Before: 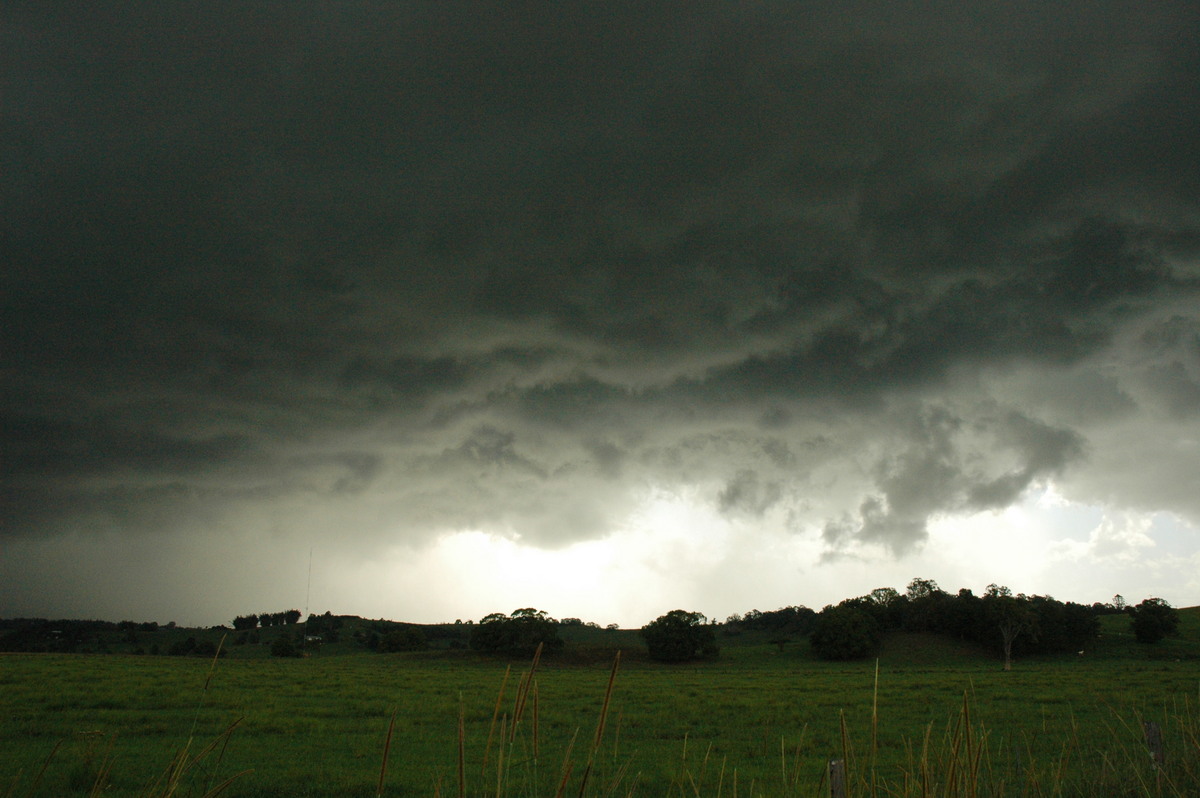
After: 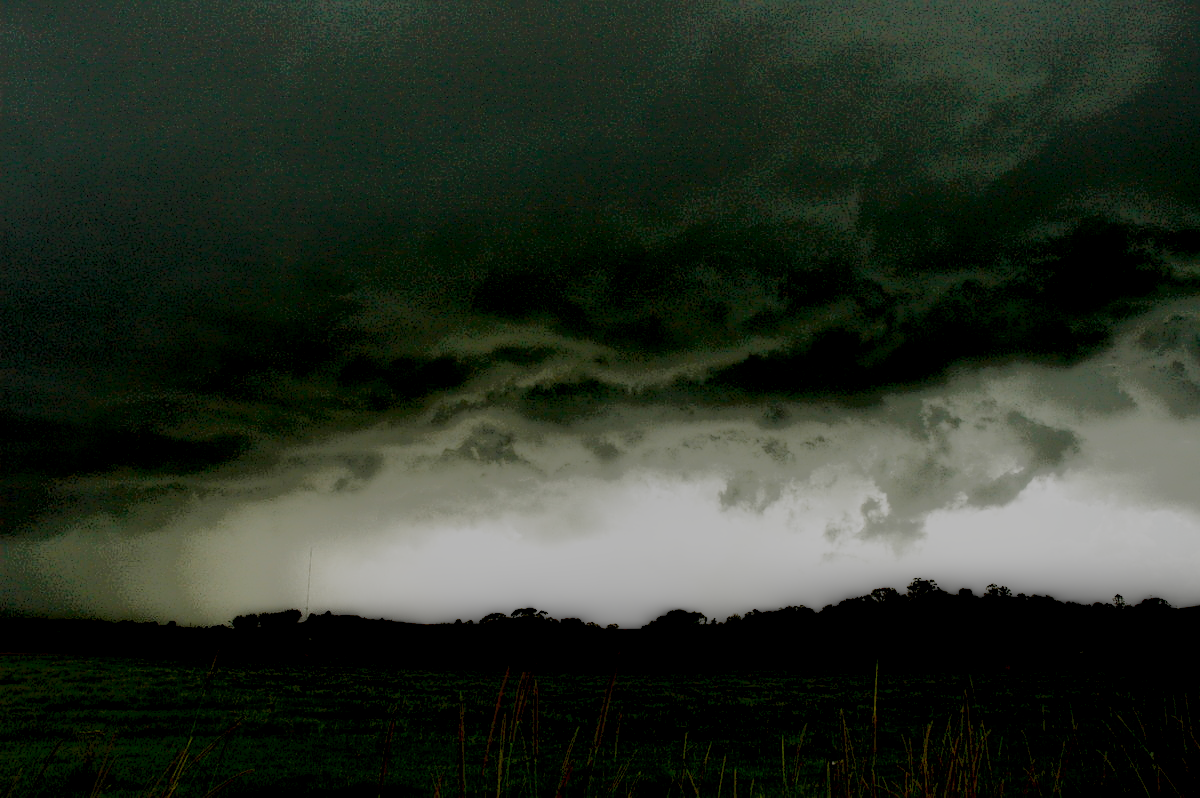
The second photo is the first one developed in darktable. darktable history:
sharpen: on, module defaults
local contrast: highlights 2%, shadows 231%, detail 164%, midtone range 0.006
base curve: curves: ch0 [(0, 0) (0.007, 0.004) (0.027, 0.03) (0.046, 0.07) (0.207, 0.54) (0.442, 0.872) (0.673, 0.972) (1, 1)], preserve colors none
